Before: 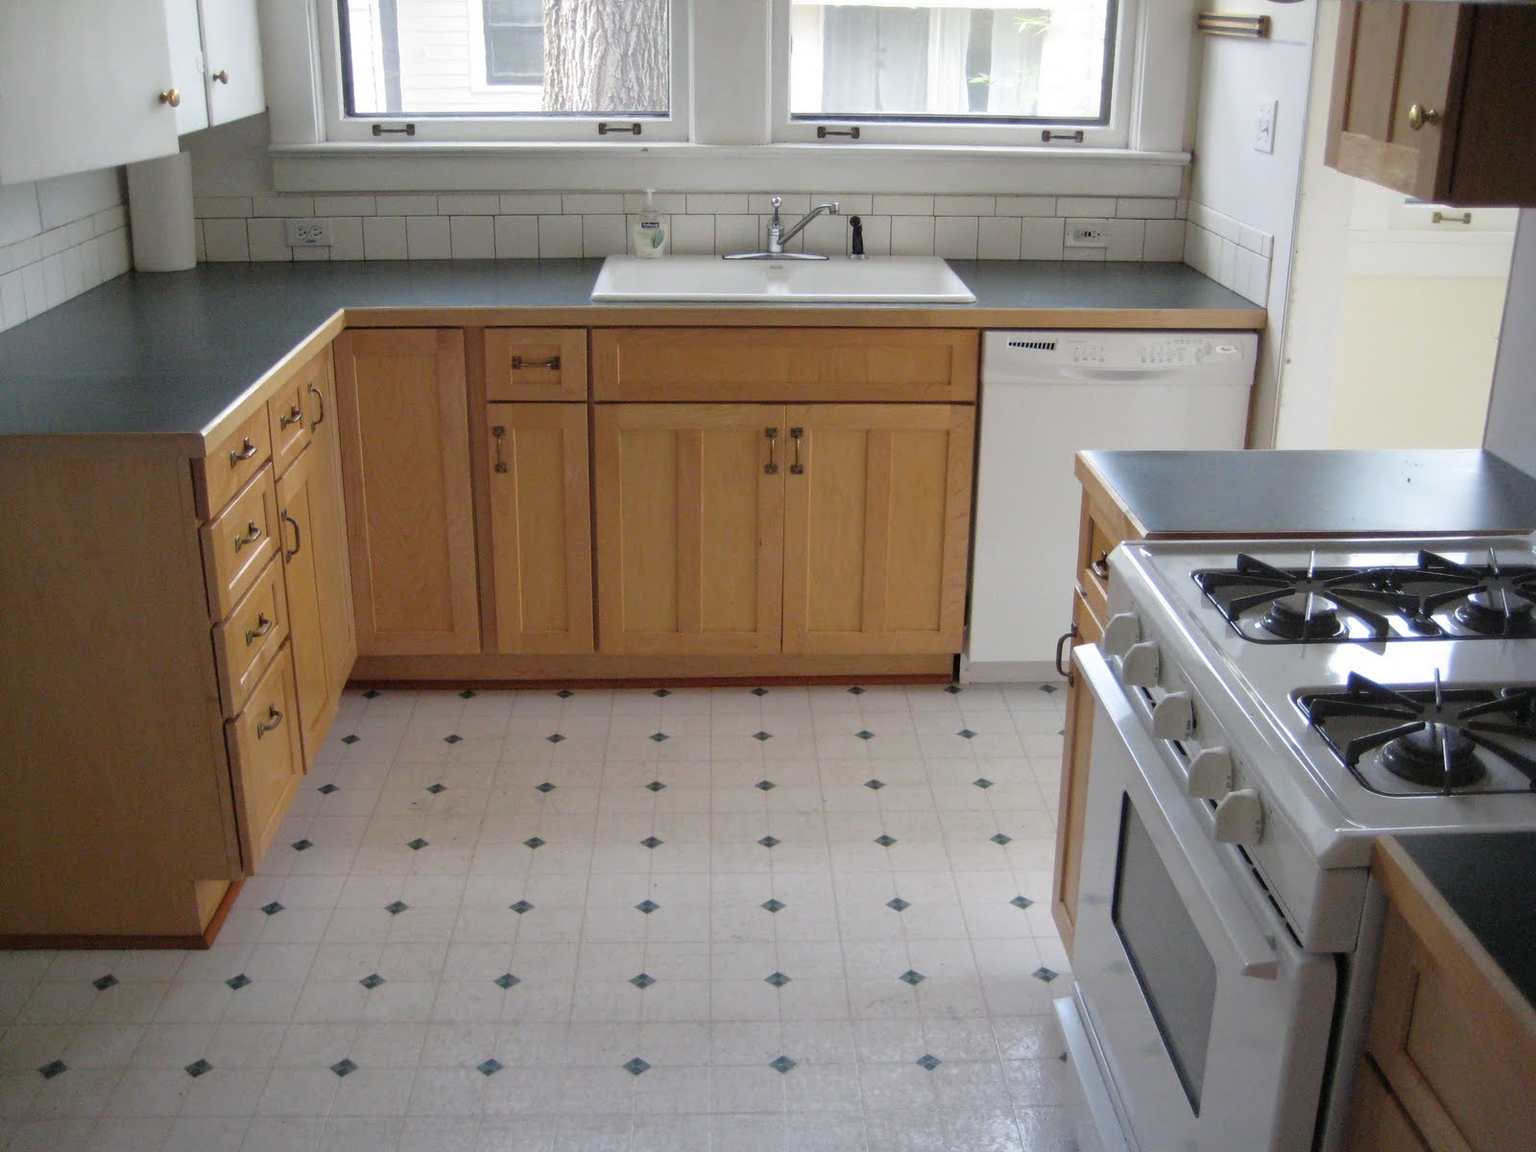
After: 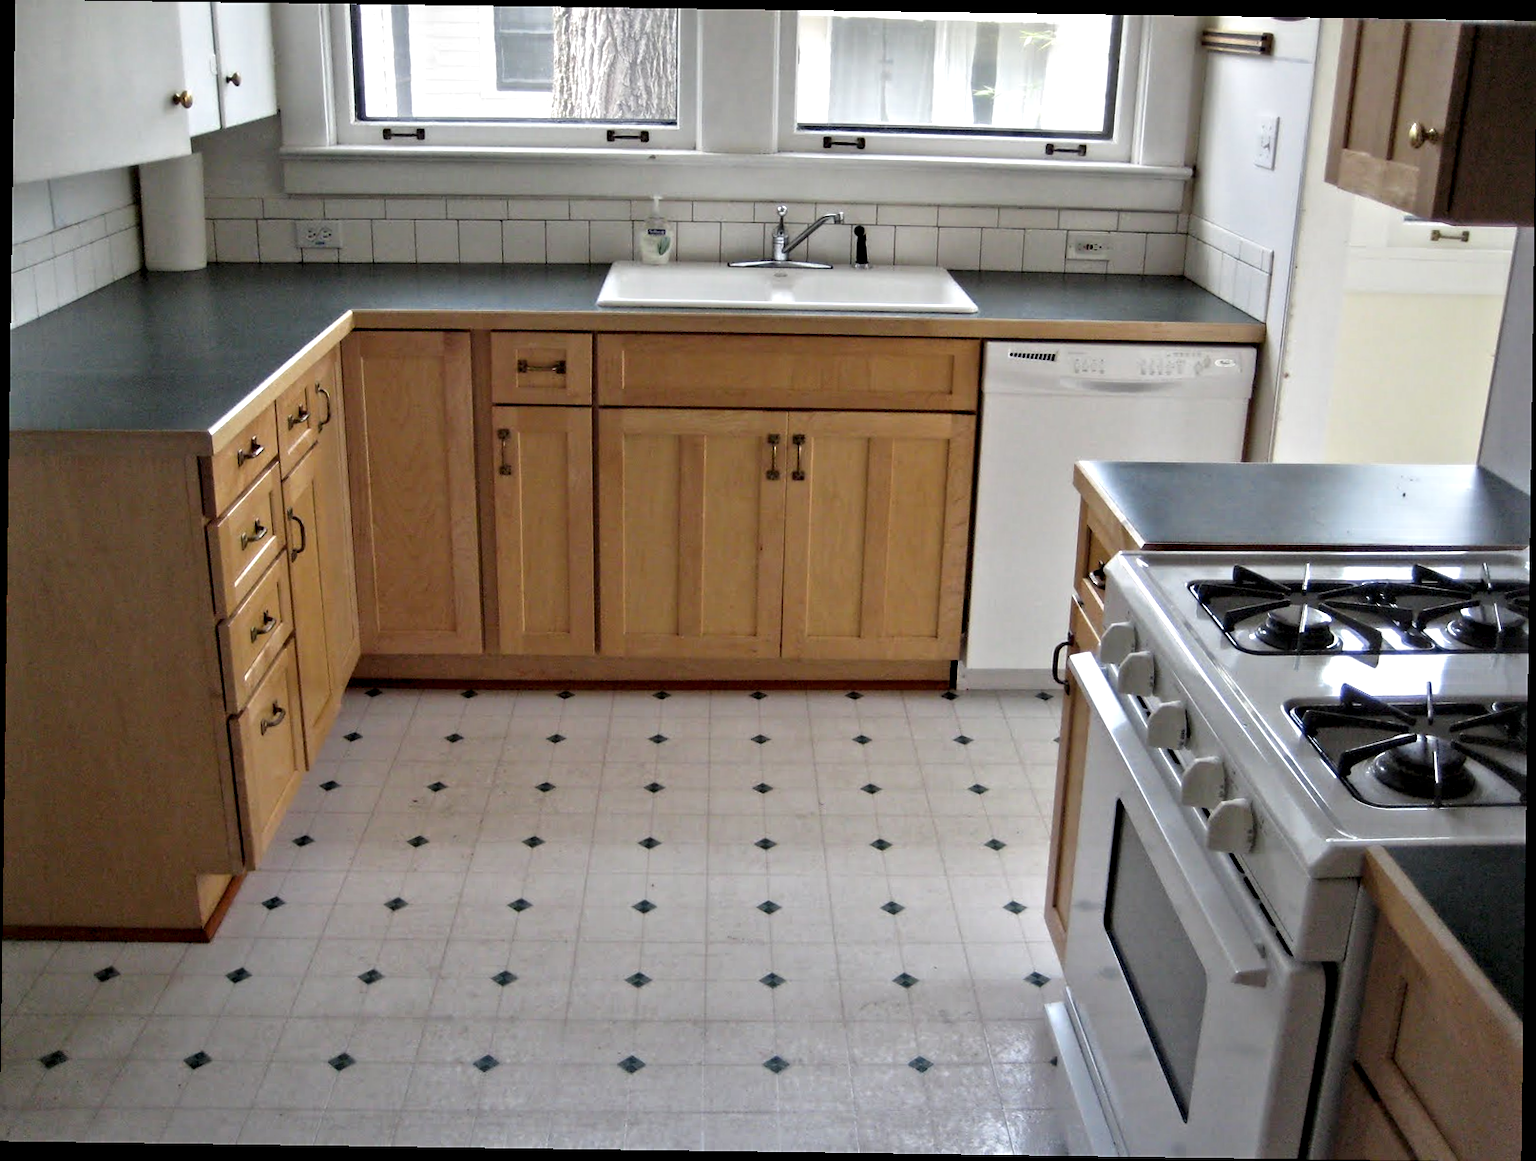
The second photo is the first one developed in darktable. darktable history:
rotate and perspective: rotation 0.8°, automatic cropping off
sharpen: radius 1.559, amount 0.373, threshold 1.271
contrast equalizer: y [[0.511, 0.558, 0.631, 0.632, 0.559, 0.512], [0.5 ×6], [0.5 ×6], [0 ×6], [0 ×6]]
